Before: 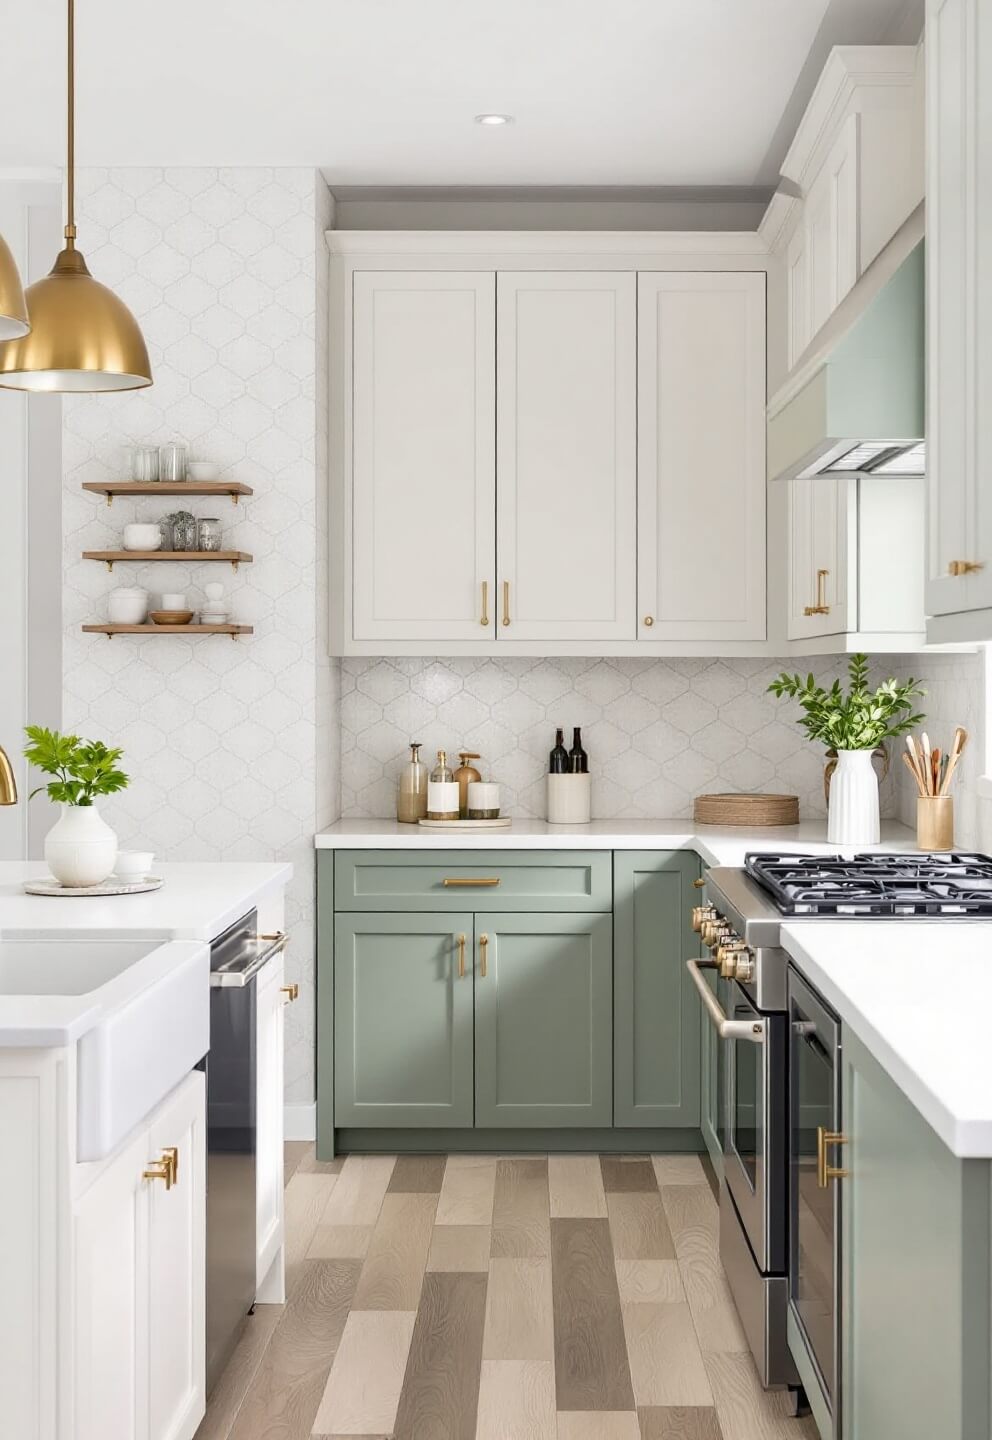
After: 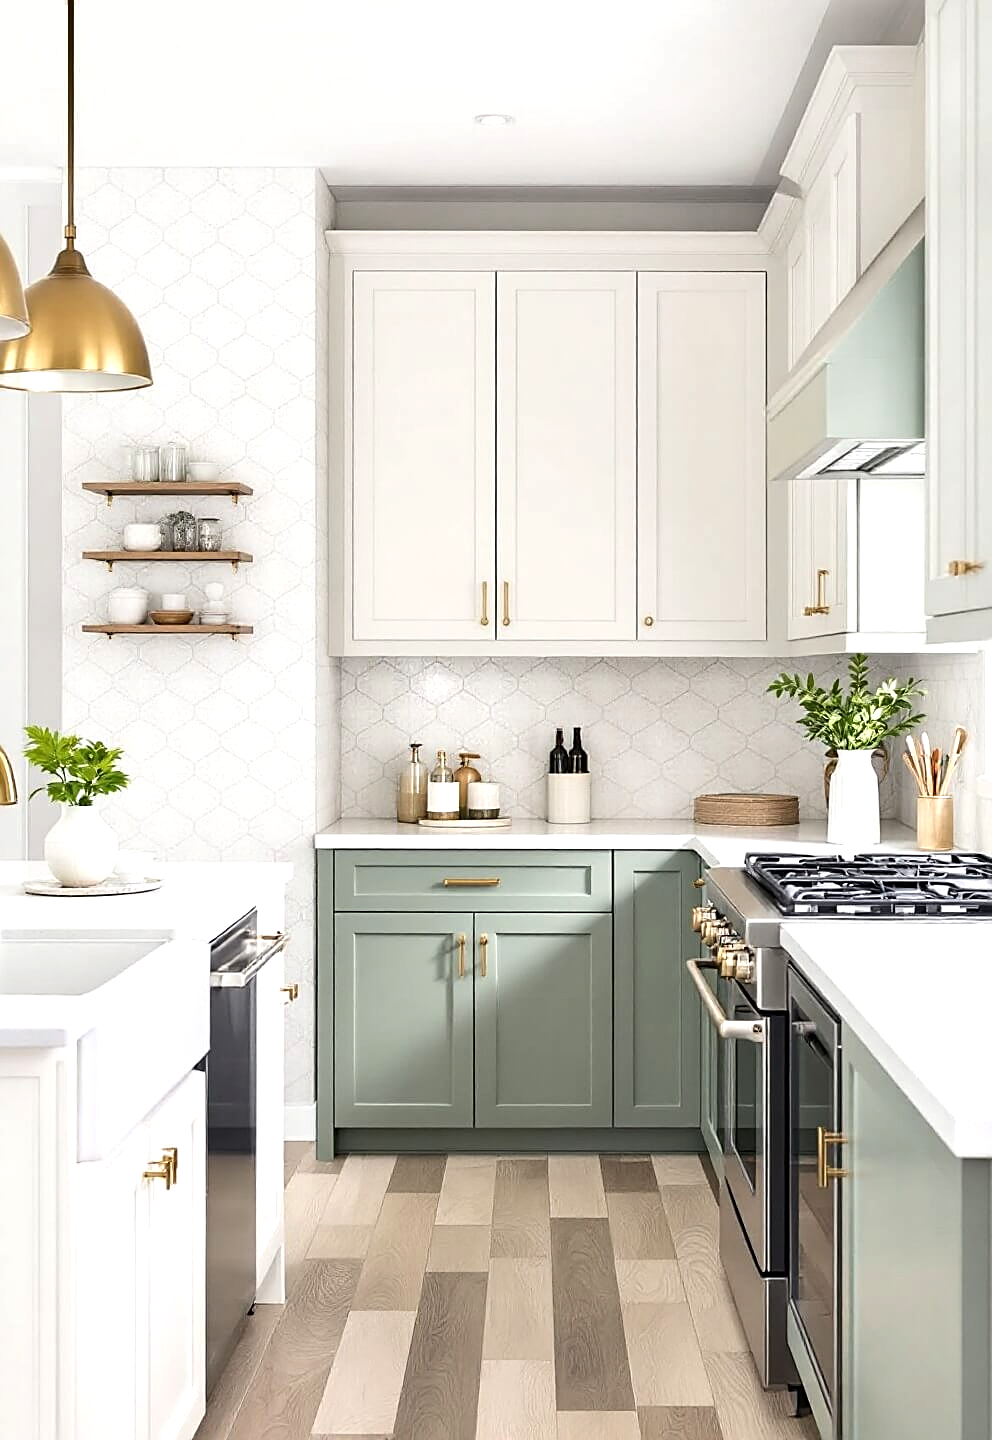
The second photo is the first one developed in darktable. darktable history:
tone equalizer: -8 EV -0.415 EV, -7 EV -0.397 EV, -6 EV -0.354 EV, -5 EV -0.192 EV, -3 EV 0.243 EV, -2 EV 0.325 EV, -1 EV 0.413 EV, +0 EV 0.406 EV, edges refinement/feathering 500, mask exposure compensation -1.57 EV, preserve details no
exposure: black level correction -0.001, exposure 0.079 EV, compensate exposure bias true, compensate highlight preservation false
sharpen: on, module defaults
shadows and highlights: radius 330, shadows 53.6, highlights -98.94, compress 94.19%, soften with gaussian
